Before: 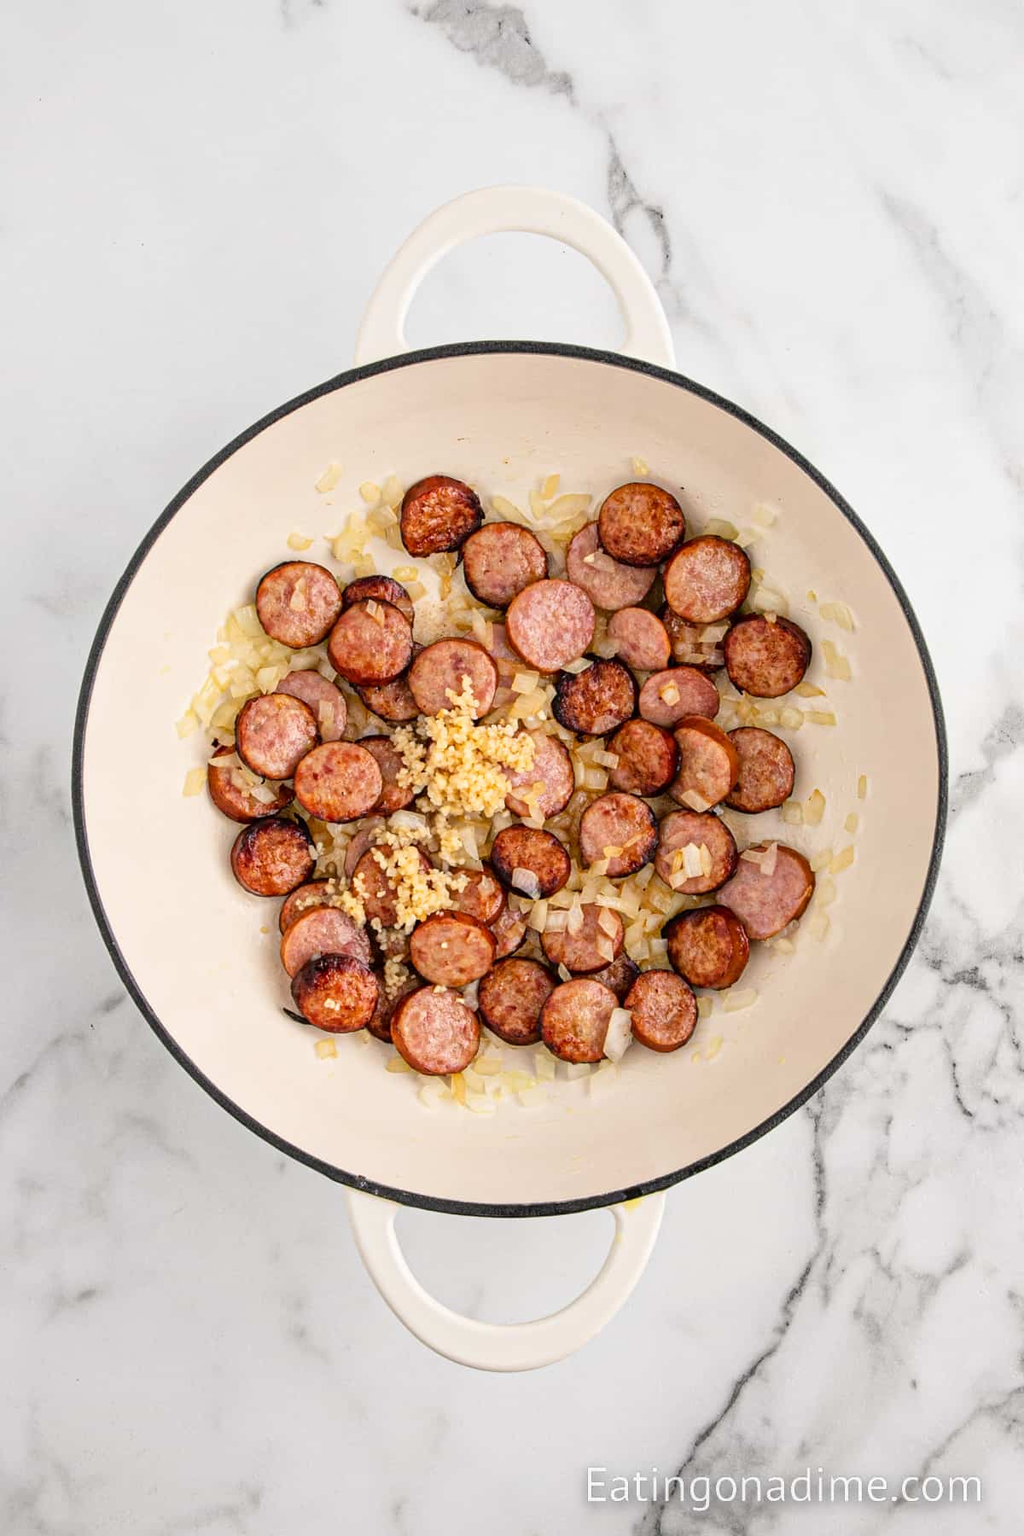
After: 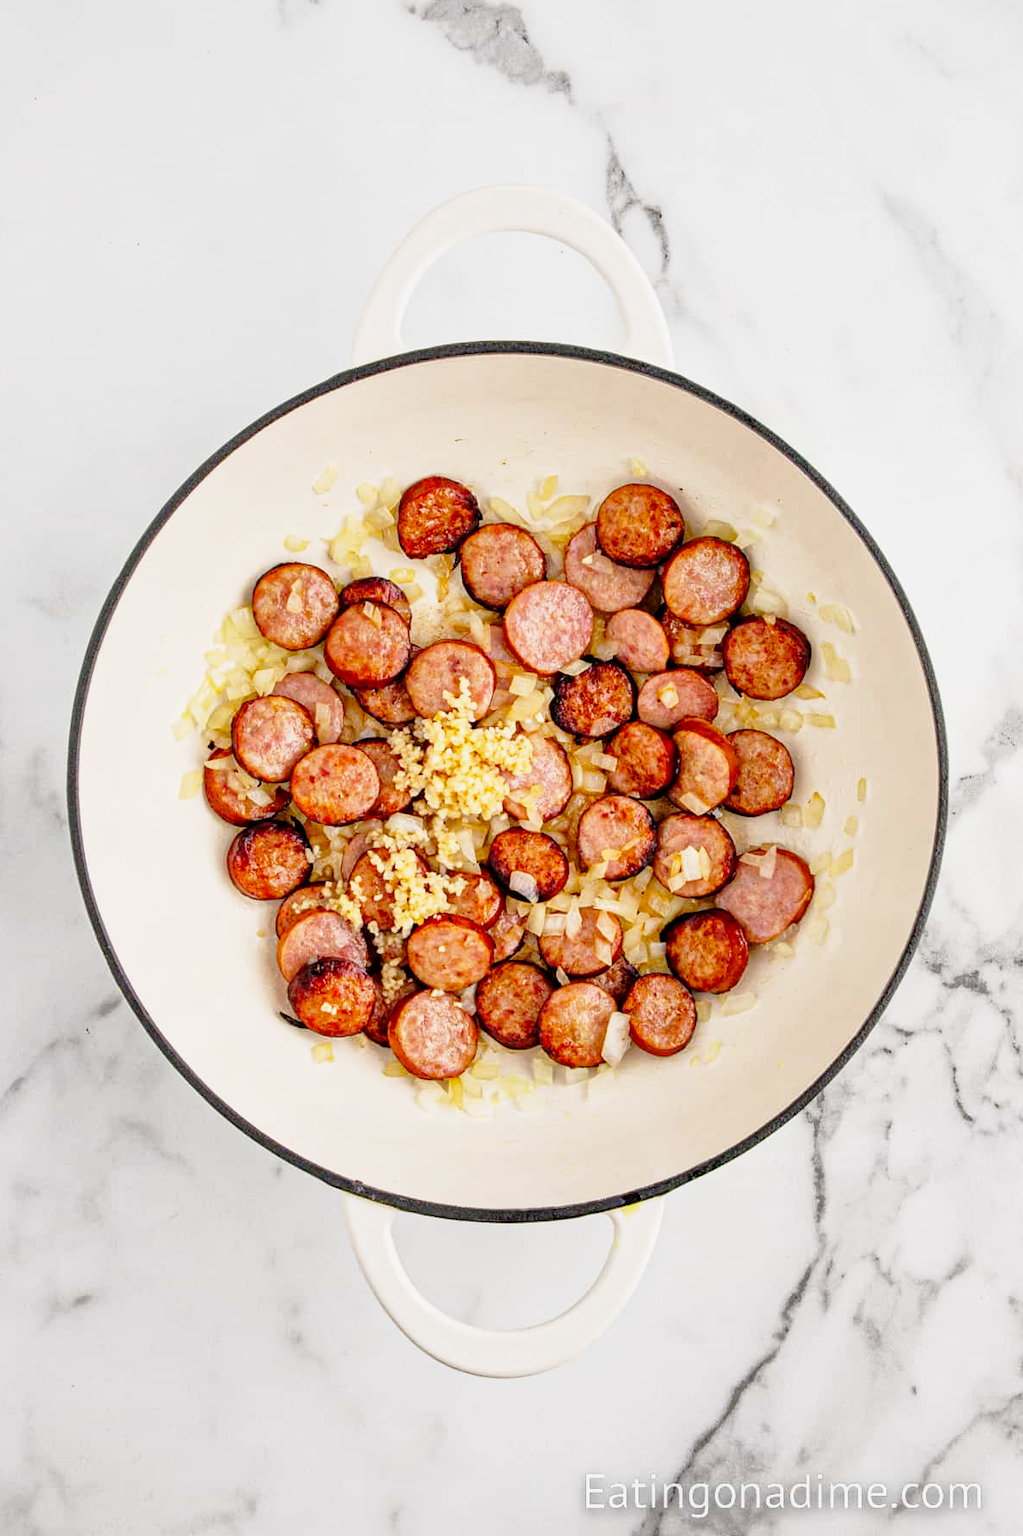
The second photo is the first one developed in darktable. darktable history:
exposure: black level correction 0.006, exposure -0.219 EV, compensate highlight preservation false
shadows and highlights: on, module defaults
crop and rotate: left 0.563%, top 0.155%, bottom 0.378%
base curve: curves: ch0 [(0, 0) (0.028, 0.03) (0.121, 0.232) (0.46, 0.748) (0.859, 0.968) (1, 1)], preserve colors none
